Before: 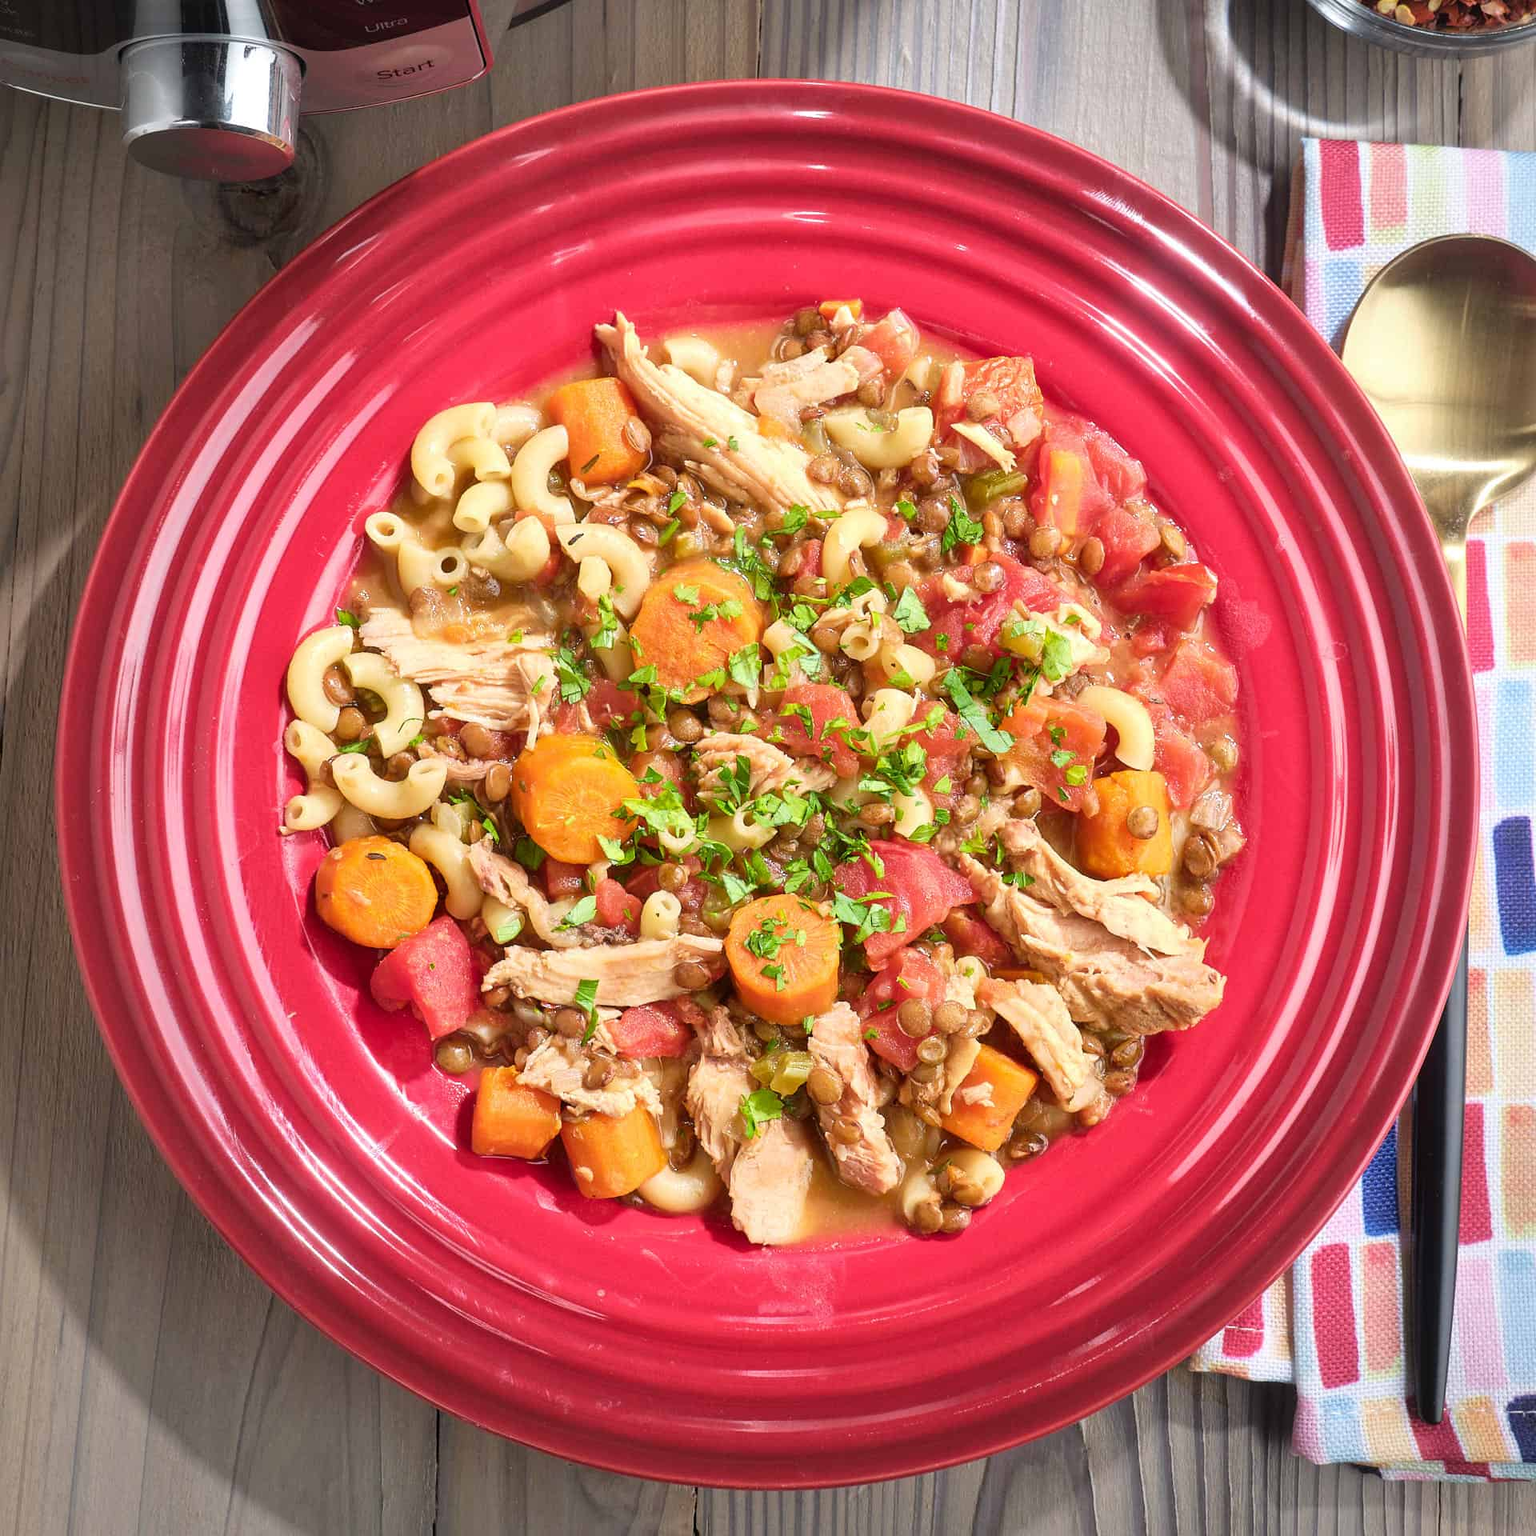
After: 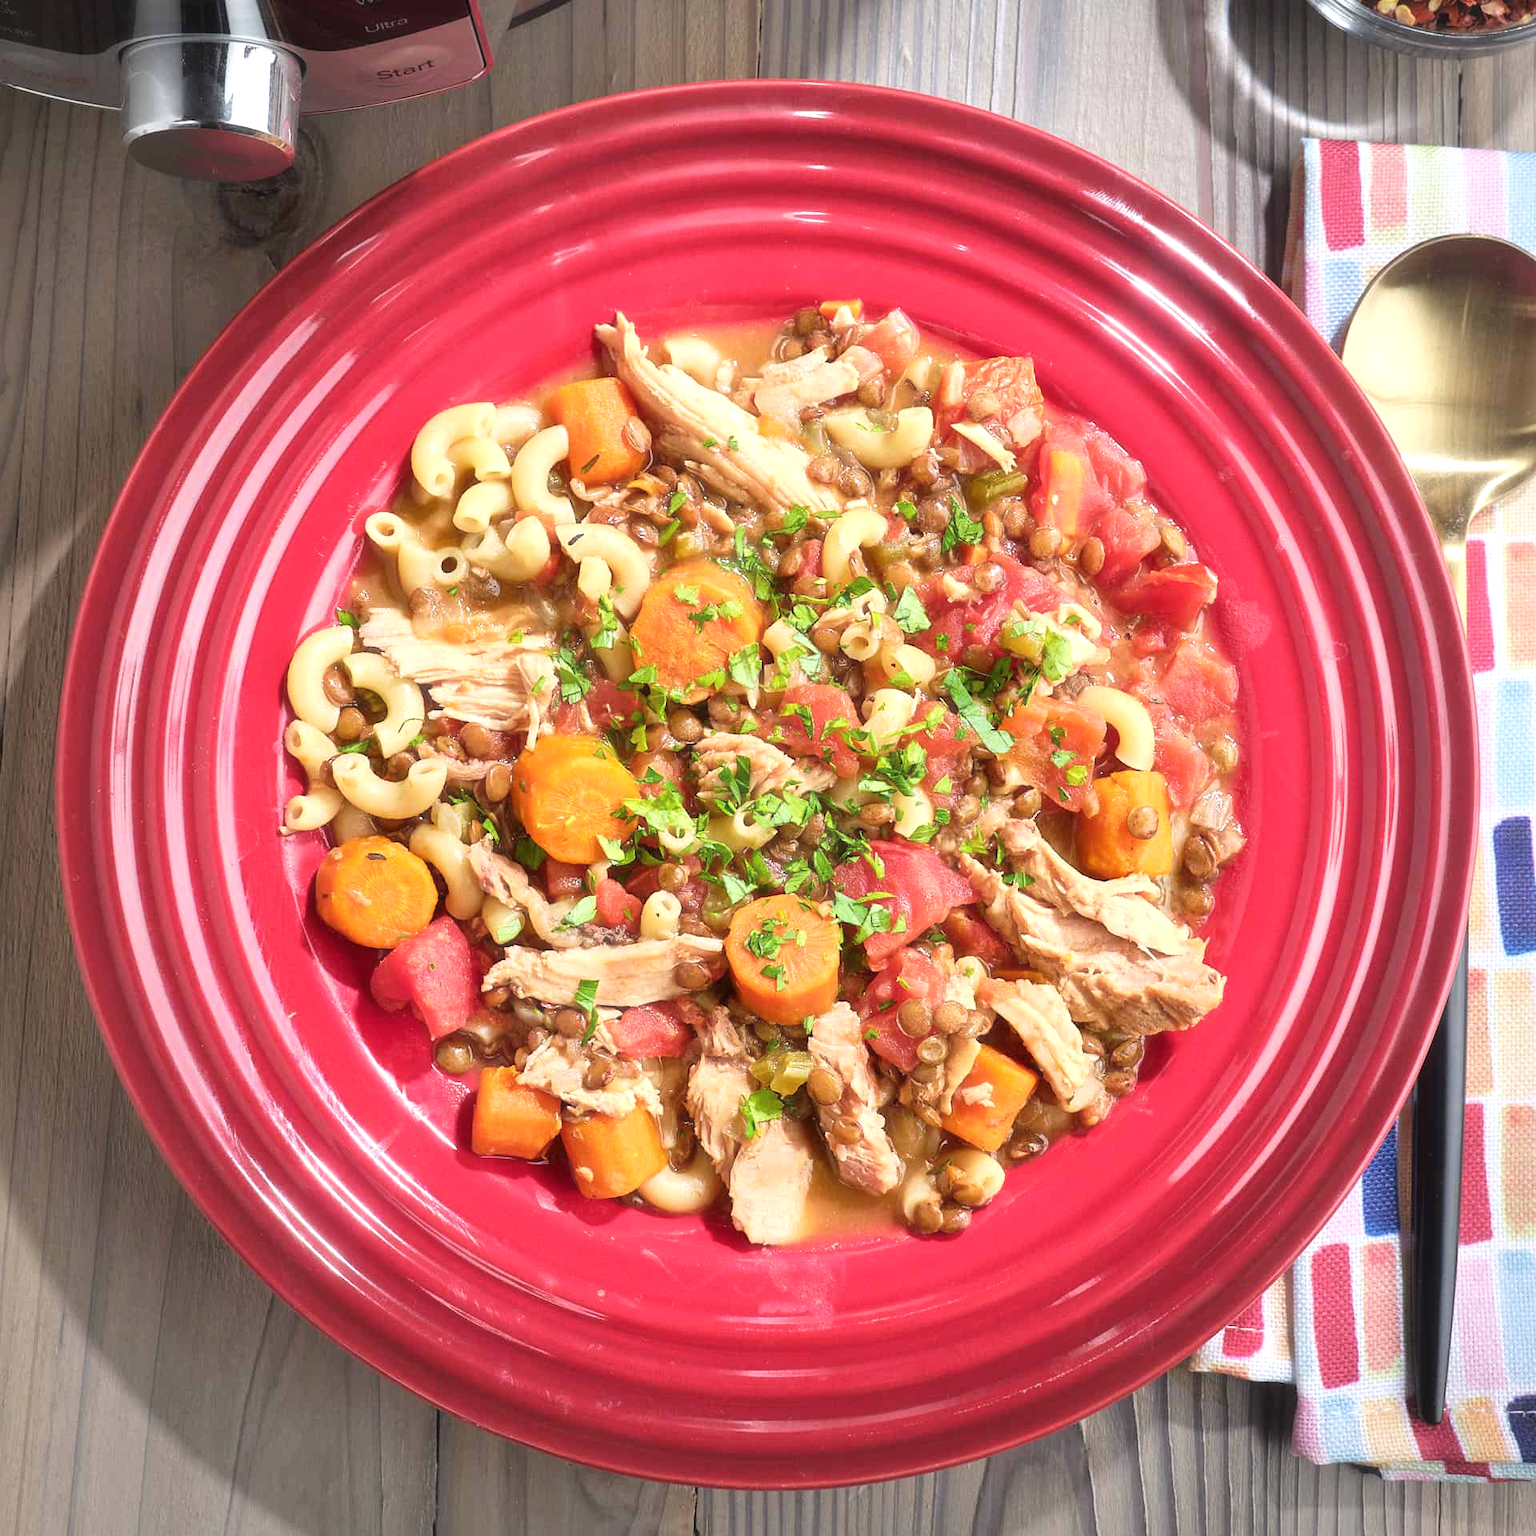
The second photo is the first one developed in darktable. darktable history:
haze removal: strength -0.1, adaptive false
rgb levels: preserve colors max RGB
exposure: exposure 0.197 EV, compensate highlight preservation false
